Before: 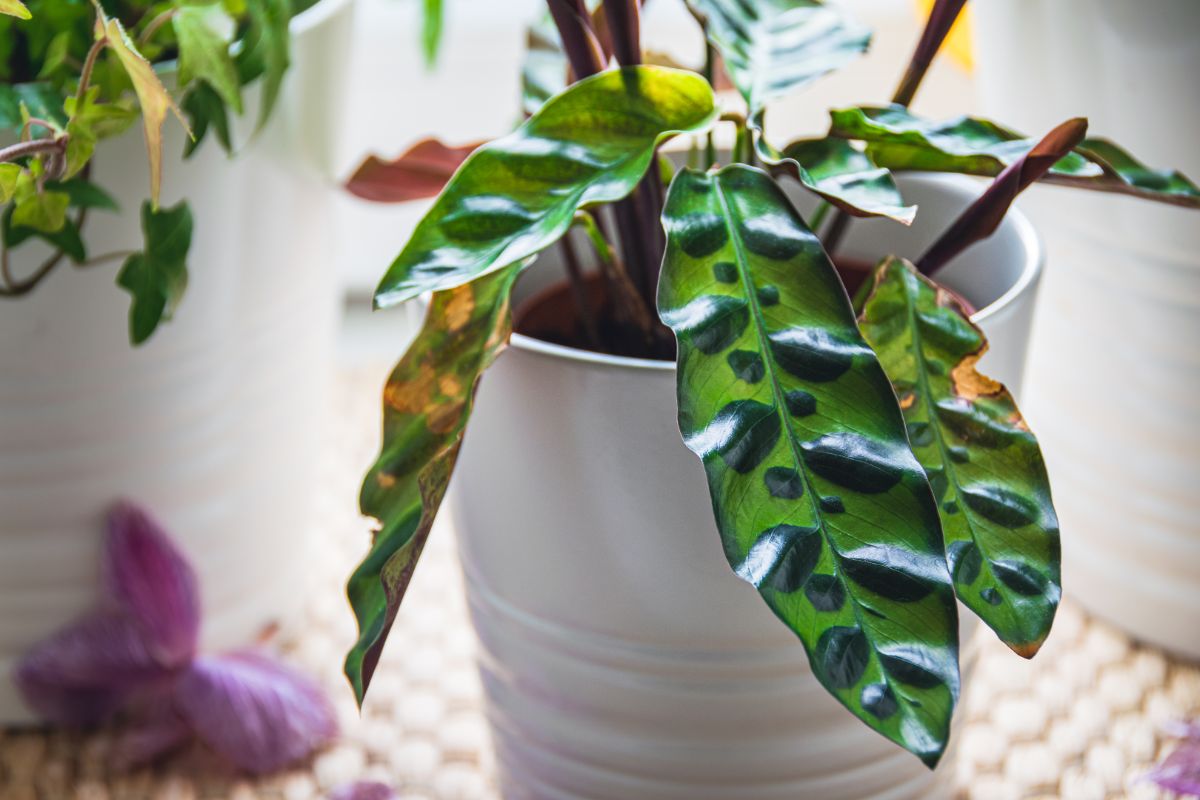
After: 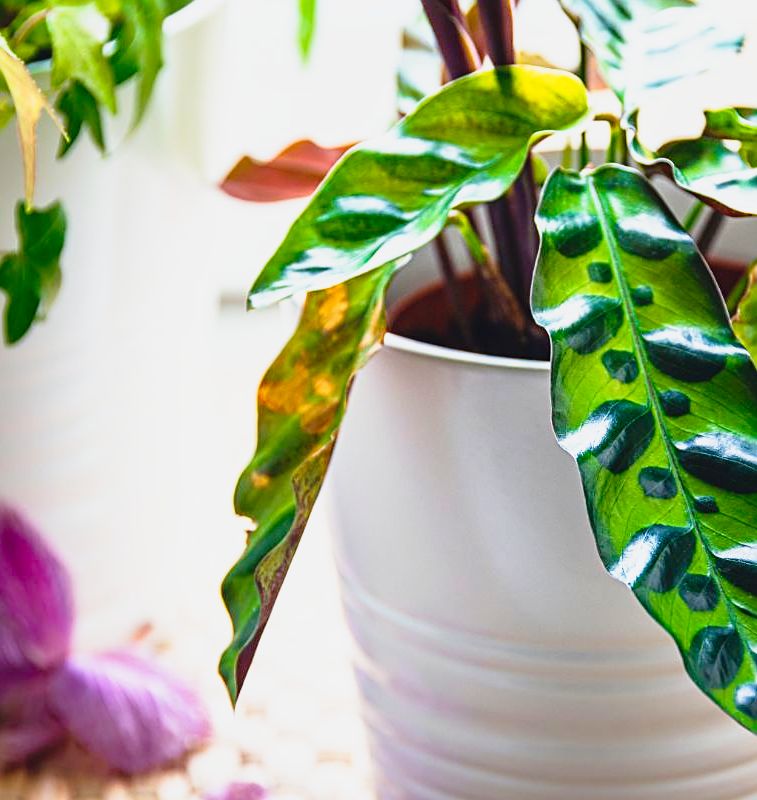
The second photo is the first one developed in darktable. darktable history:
crop: left 10.528%, right 26.331%
exposure: exposure -0.174 EV, compensate highlight preservation false
base curve: curves: ch0 [(0, 0) (0.088, 0.125) (0.176, 0.251) (0.354, 0.501) (0.613, 0.749) (1, 0.877)], preserve colors none
sharpen: on, module defaults
color balance rgb: linear chroma grading › shadows 19.84%, linear chroma grading › highlights 3.931%, linear chroma grading › mid-tones 9.895%, perceptual saturation grading › global saturation 0.829%, global vibrance 22.901%
tone curve: curves: ch0 [(0, 0.013) (0.129, 0.1) (0.327, 0.382) (0.489, 0.573) (0.66, 0.748) (0.858, 0.926) (1, 0.977)]; ch1 [(0, 0) (0.353, 0.344) (0.45, 0.46) (0.498, 0.495) (0.521, 0.506) (0.563, 0.559) (0.592, 0.585) (0.657, 0.655) (1, 1)]; ch2 [(0, 0) (0.333, 0.346) (0.375, 0.375) (0.427, 0.44) (0.5, 0.501) (0.505, 0.499) (0.528, 0.533) (0.579, 0.61) (0.612, 0.644) (0.66, 0.715) (1, 1)], preserve colors none
